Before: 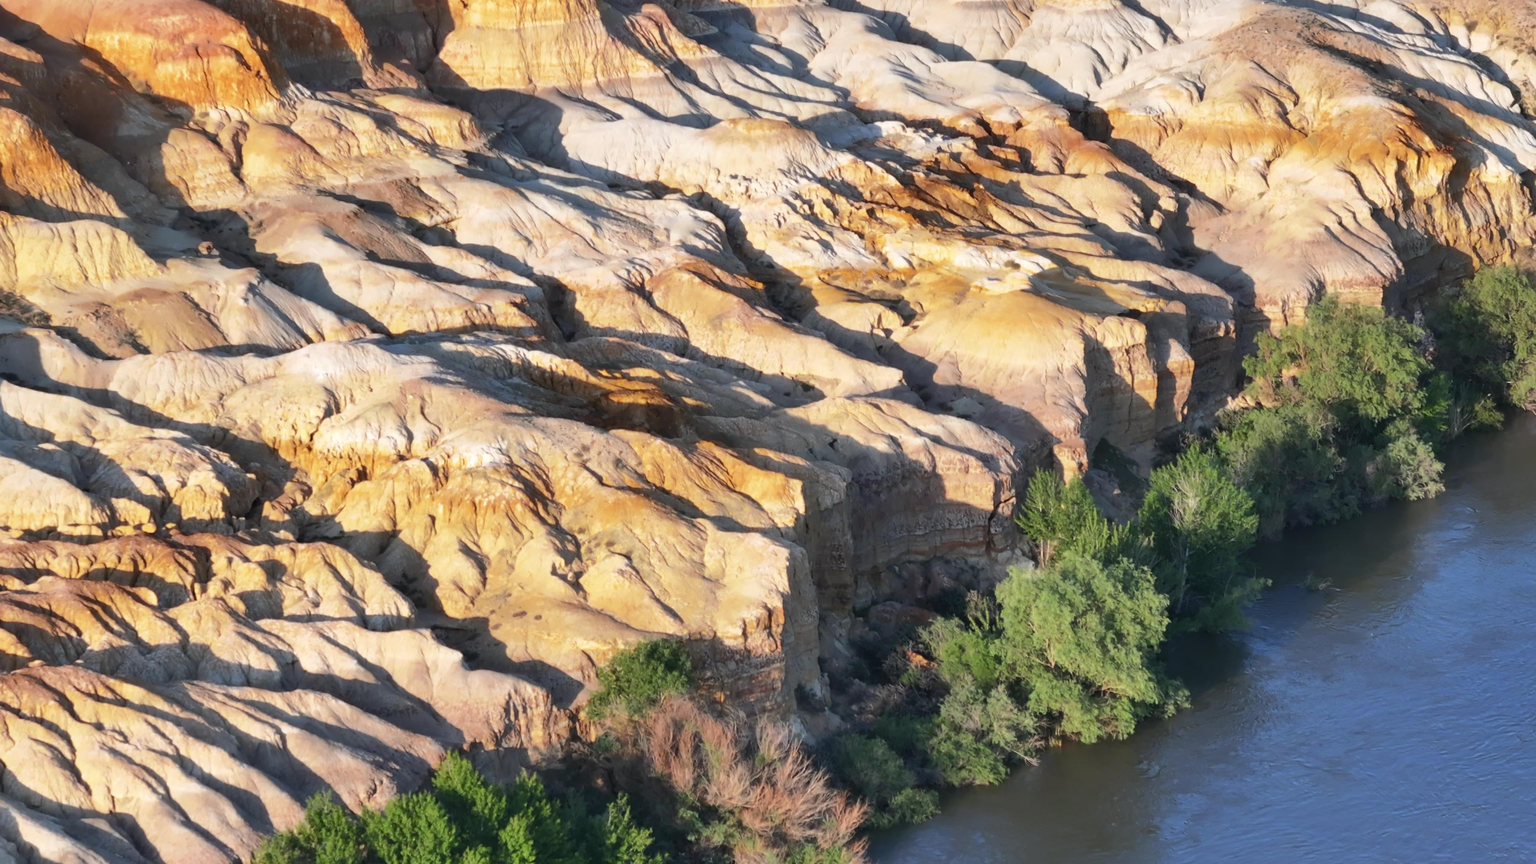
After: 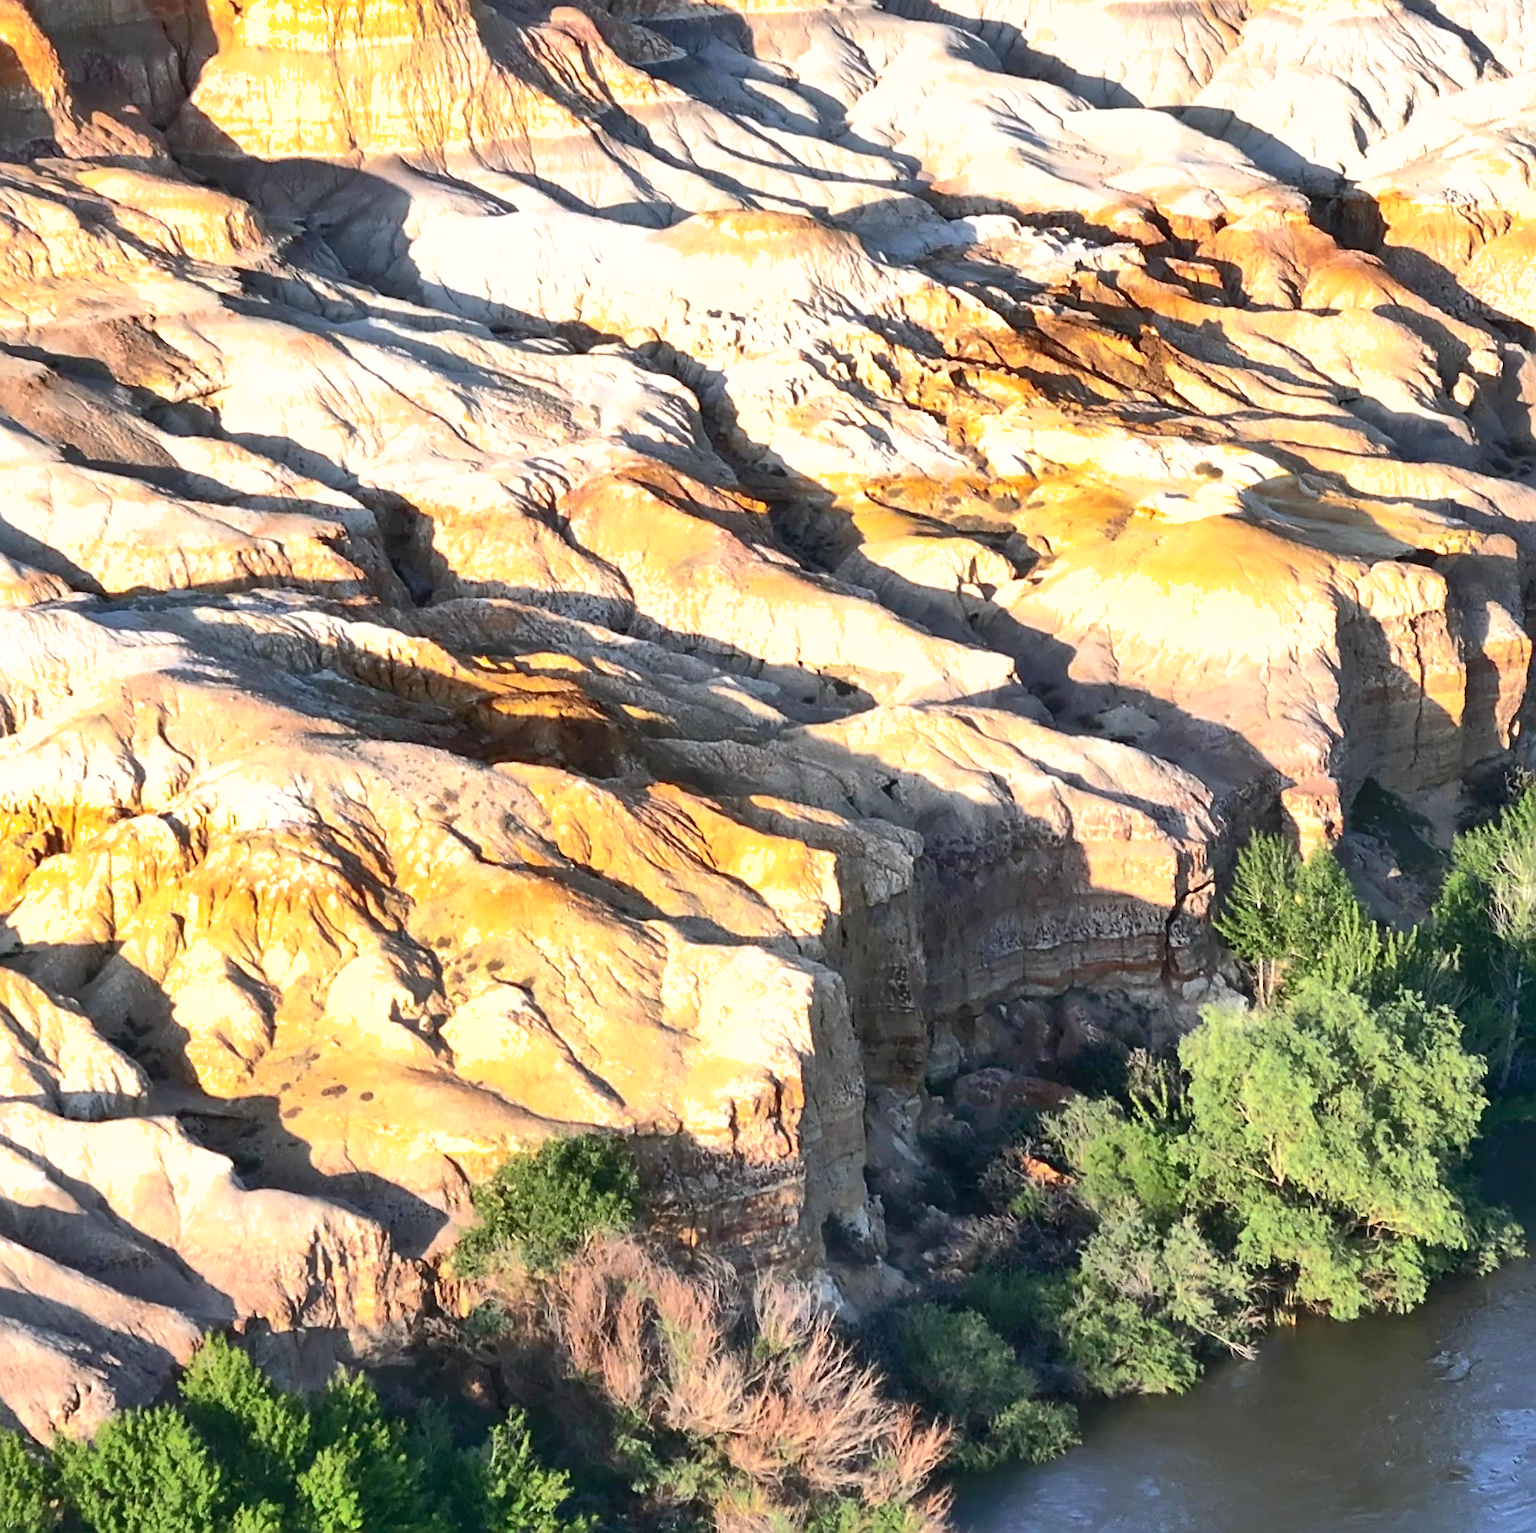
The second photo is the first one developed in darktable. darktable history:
crop: left 21.598%, right 22.055%, bottom 0.005%
sharpen: radius 2.534, amount 0.622
exposure: exposure 0.56 EV, compensate highlight preservation false
contrast brightness saturation: contrast 0.286
shadows and highlights: on, module defaults
